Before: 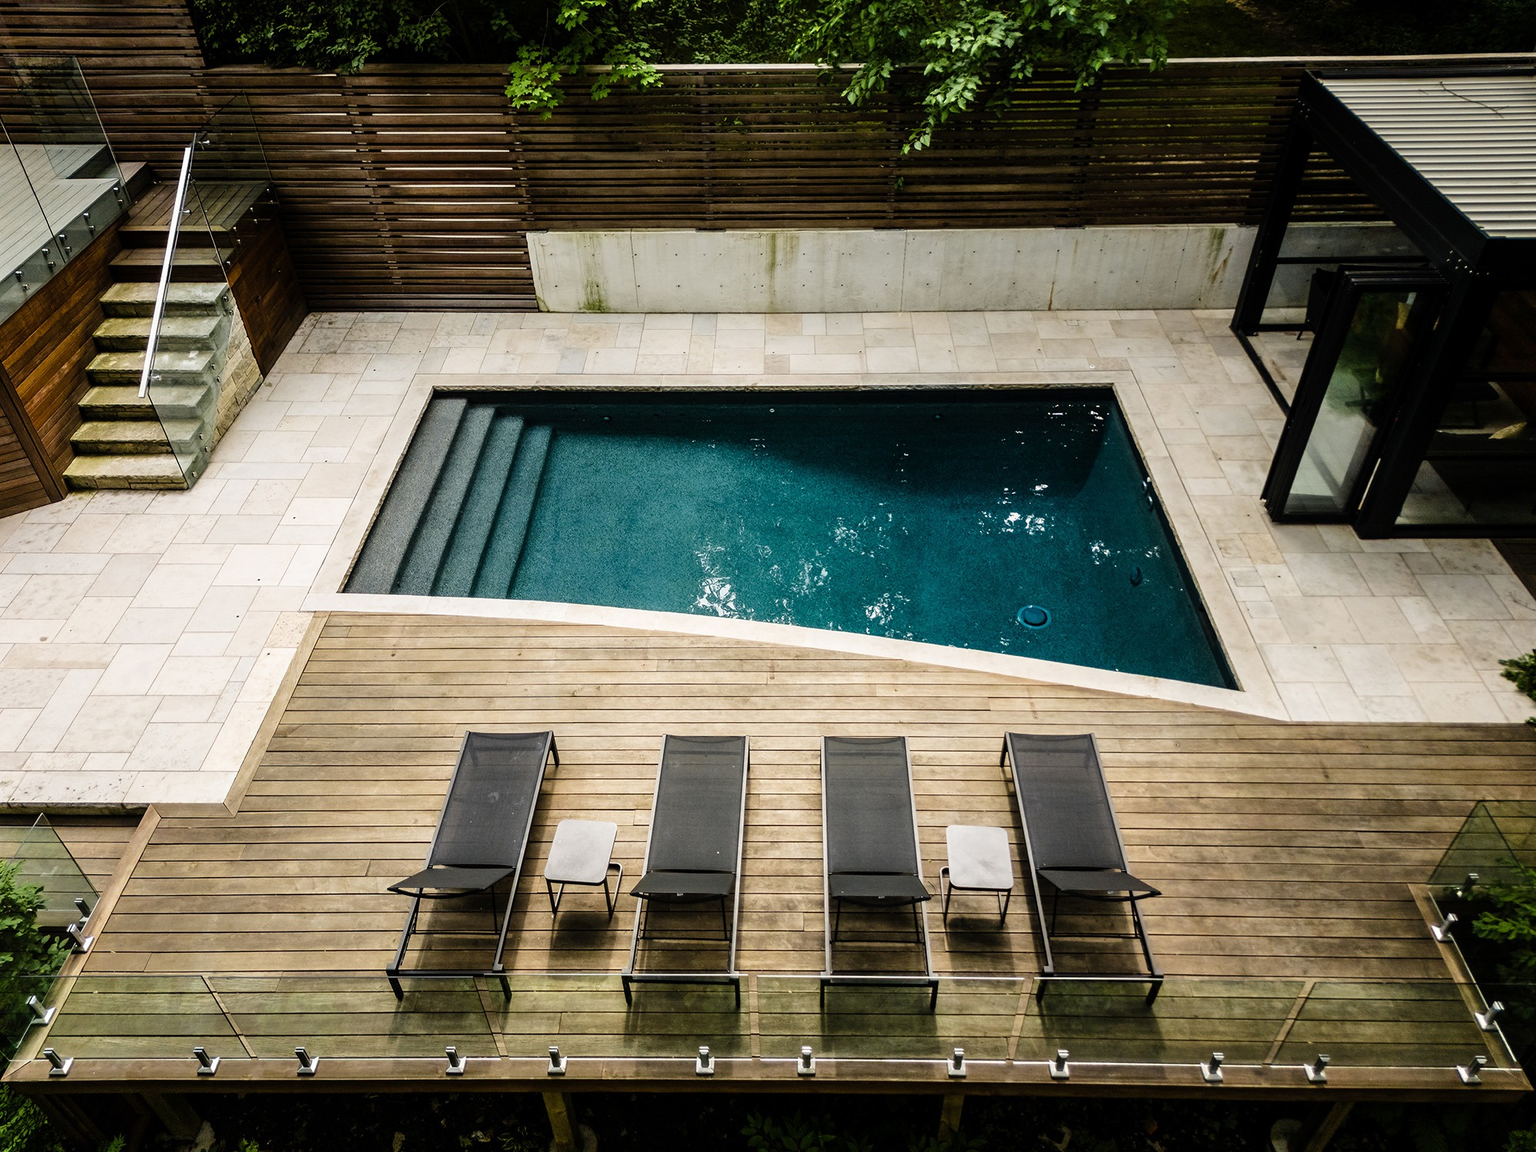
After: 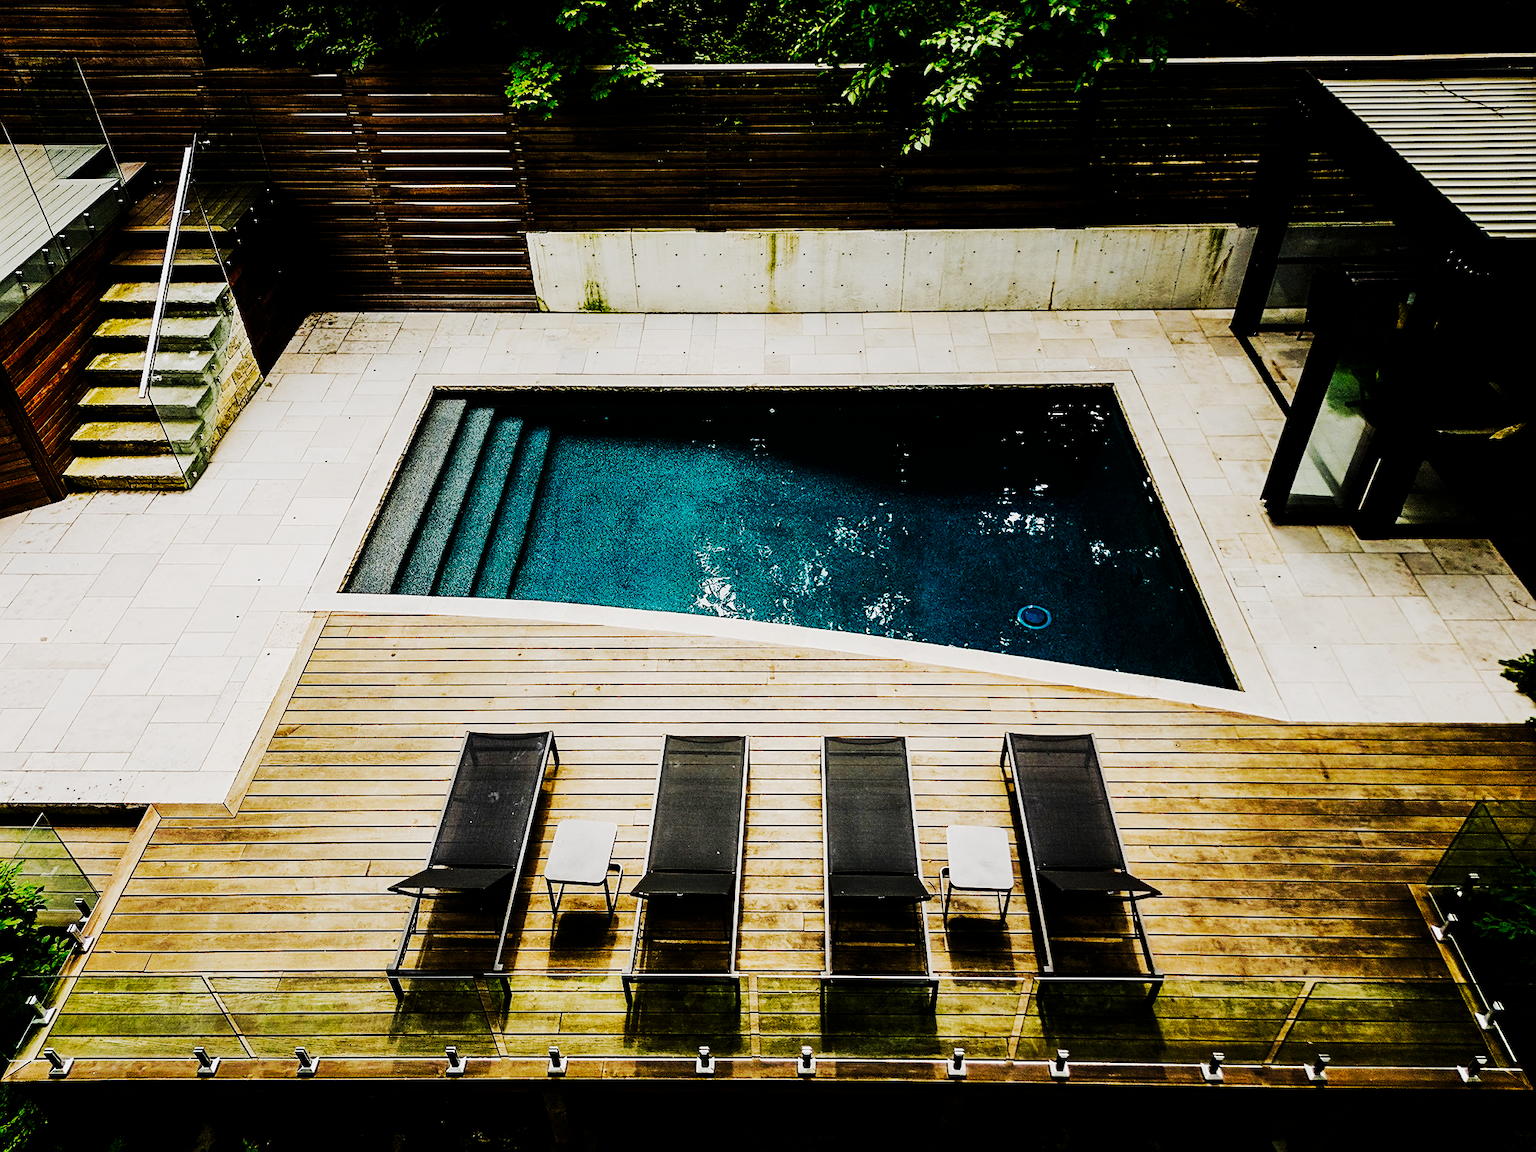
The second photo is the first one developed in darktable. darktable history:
exposure: black level correction 0, exposure -0.76 EV, compensate highlight preservation false
sharpen: on, module defaults
tone curve: curves: ch0 [(0, 0) (0.086, 0.006) (0.148, 0.021) (0.245, 0.105) (0.374, 0.401) (0.444, 0.631) (0.778, 0.915) (1, 1)], preserve colors none
